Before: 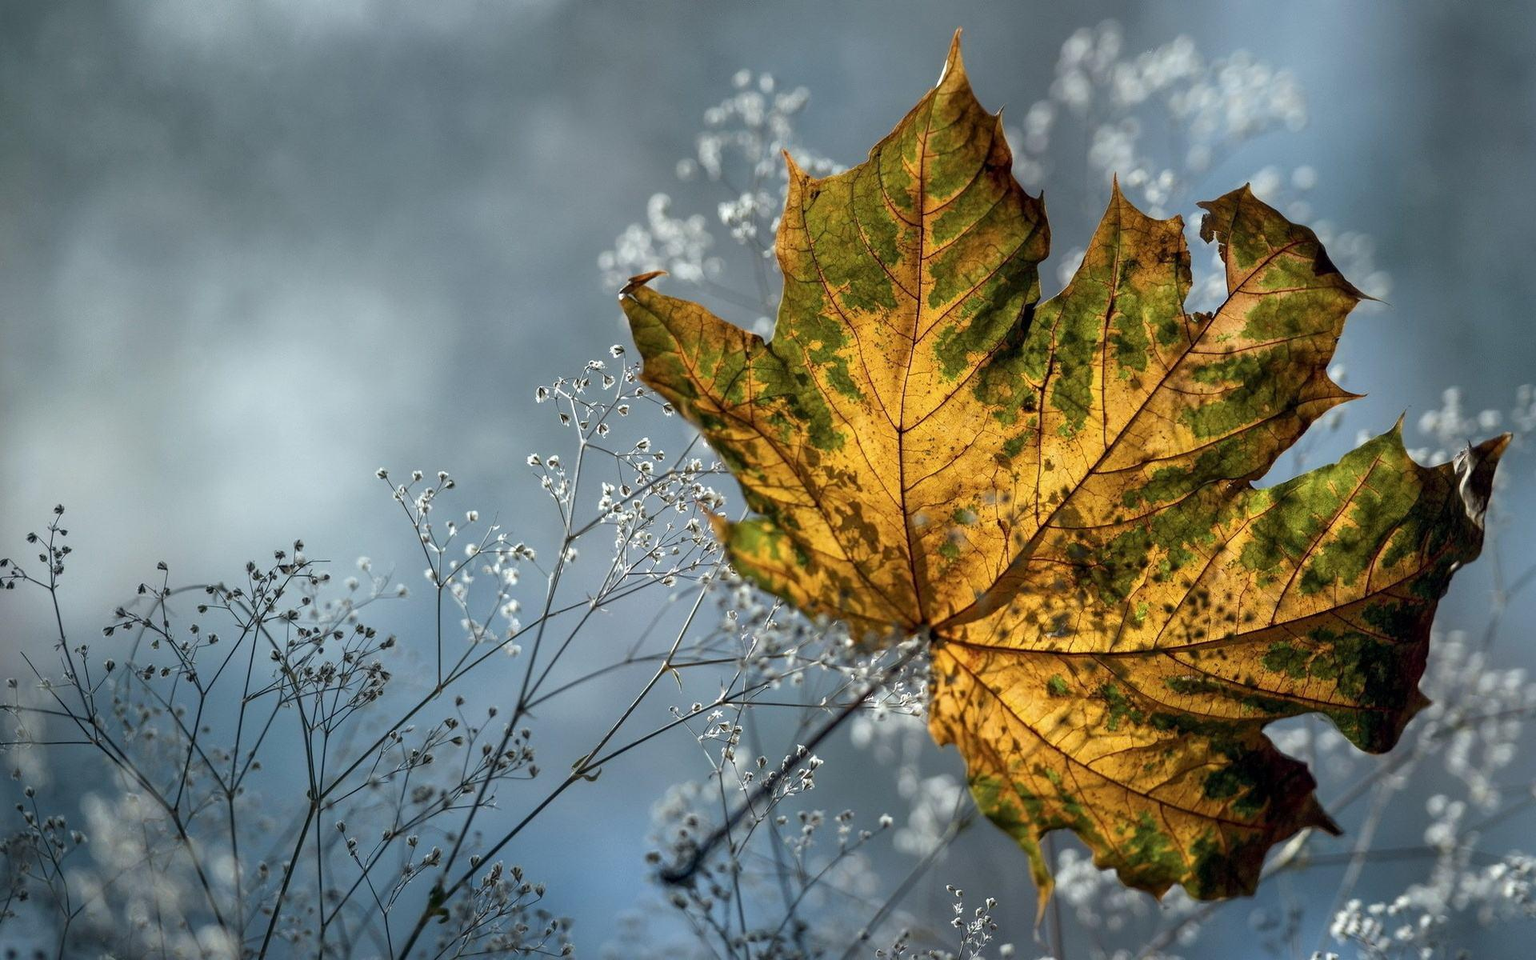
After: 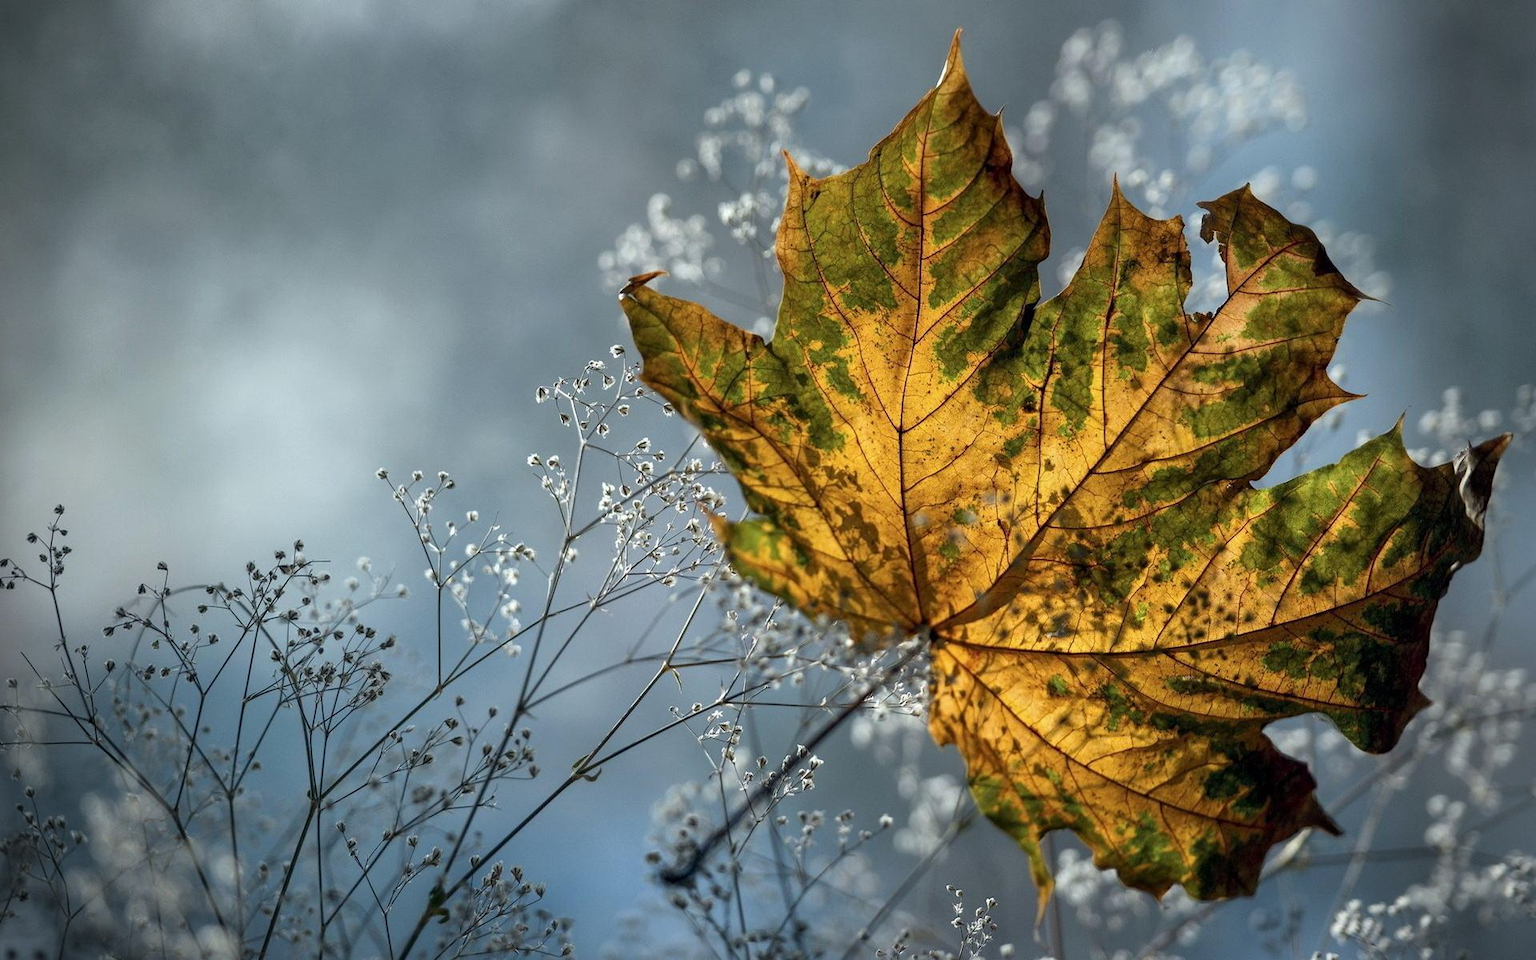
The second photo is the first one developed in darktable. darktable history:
vignetting: fall-off radius 60.87%, brightness -0.706, saturation -0.481
